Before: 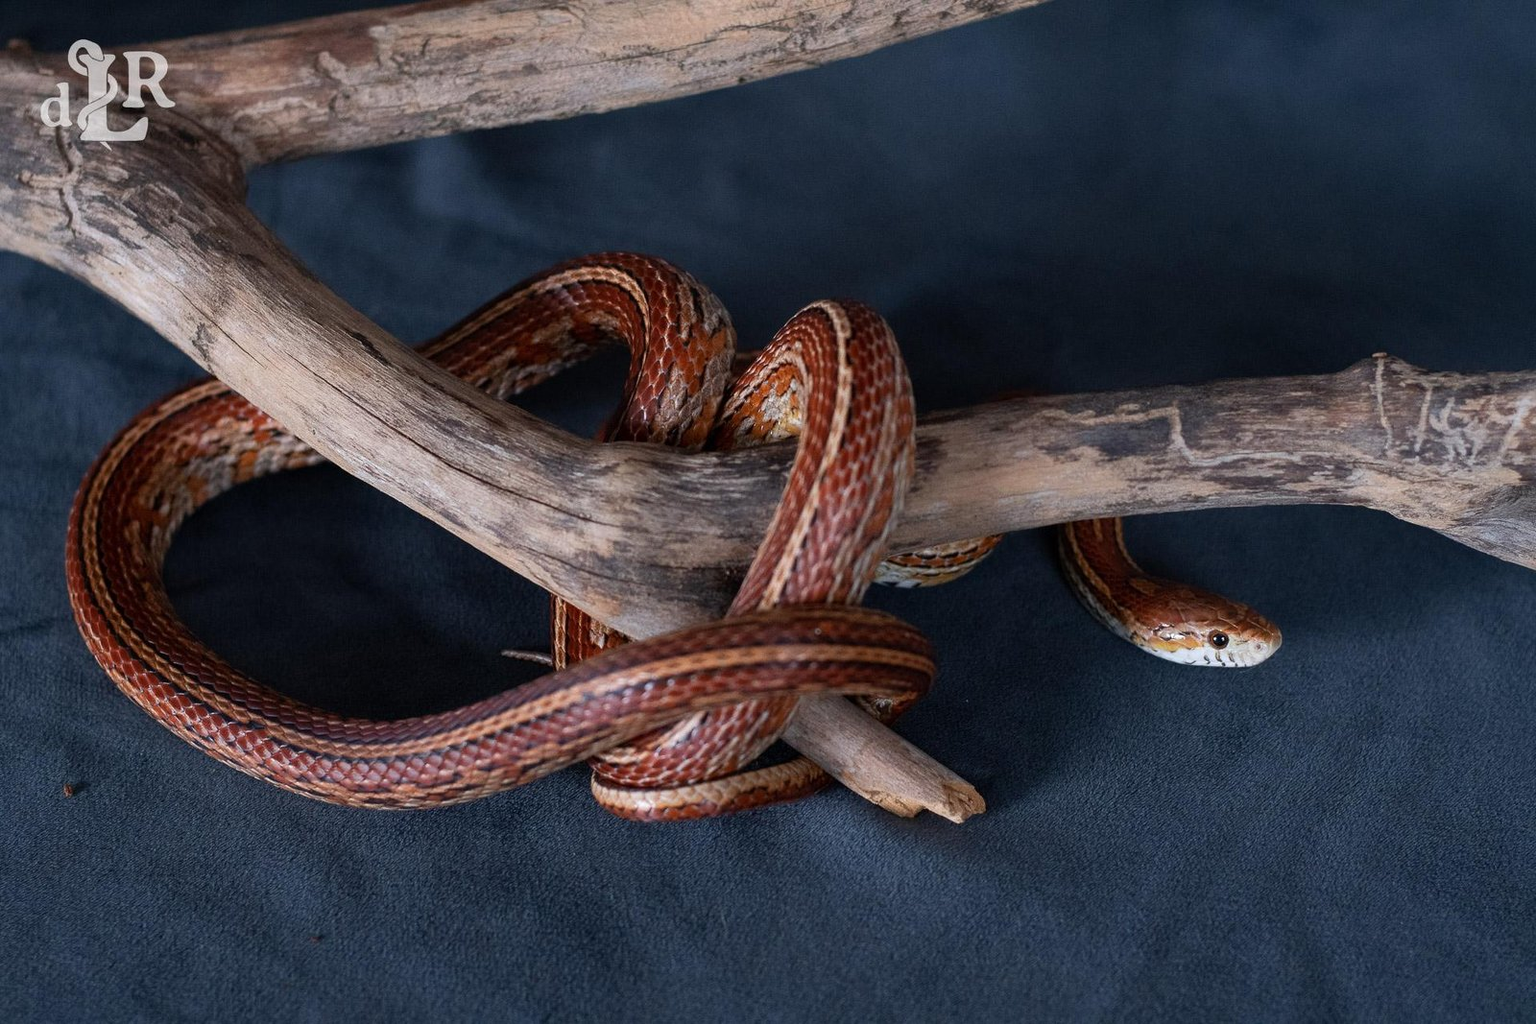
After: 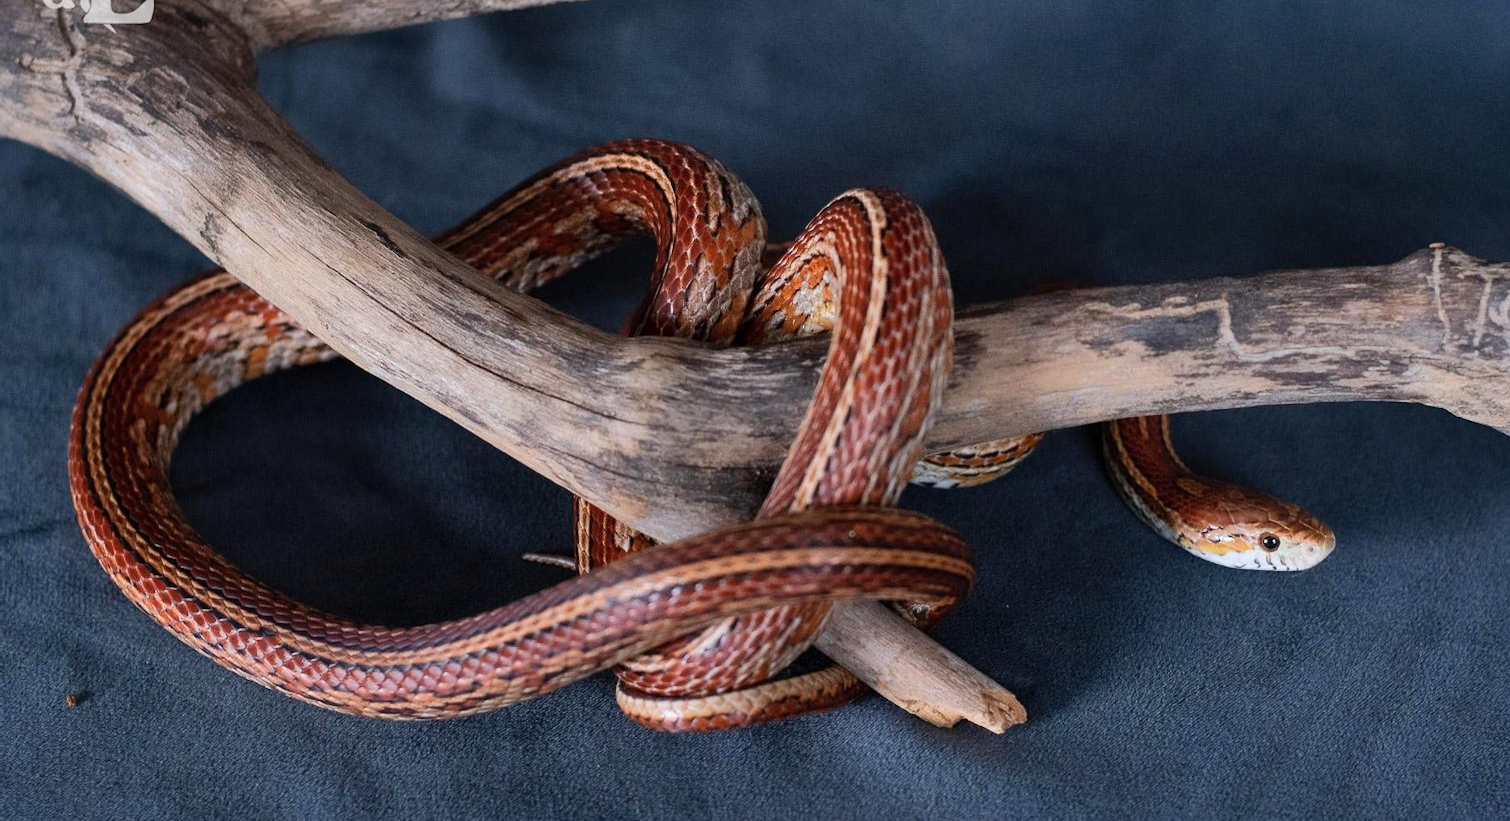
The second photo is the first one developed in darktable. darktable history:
shadows and highlights: radius 135.68, soften with gaussian
crop and rotate: angle 0.045°, top 11.59%, right 5.489%, bottom 11.312%
